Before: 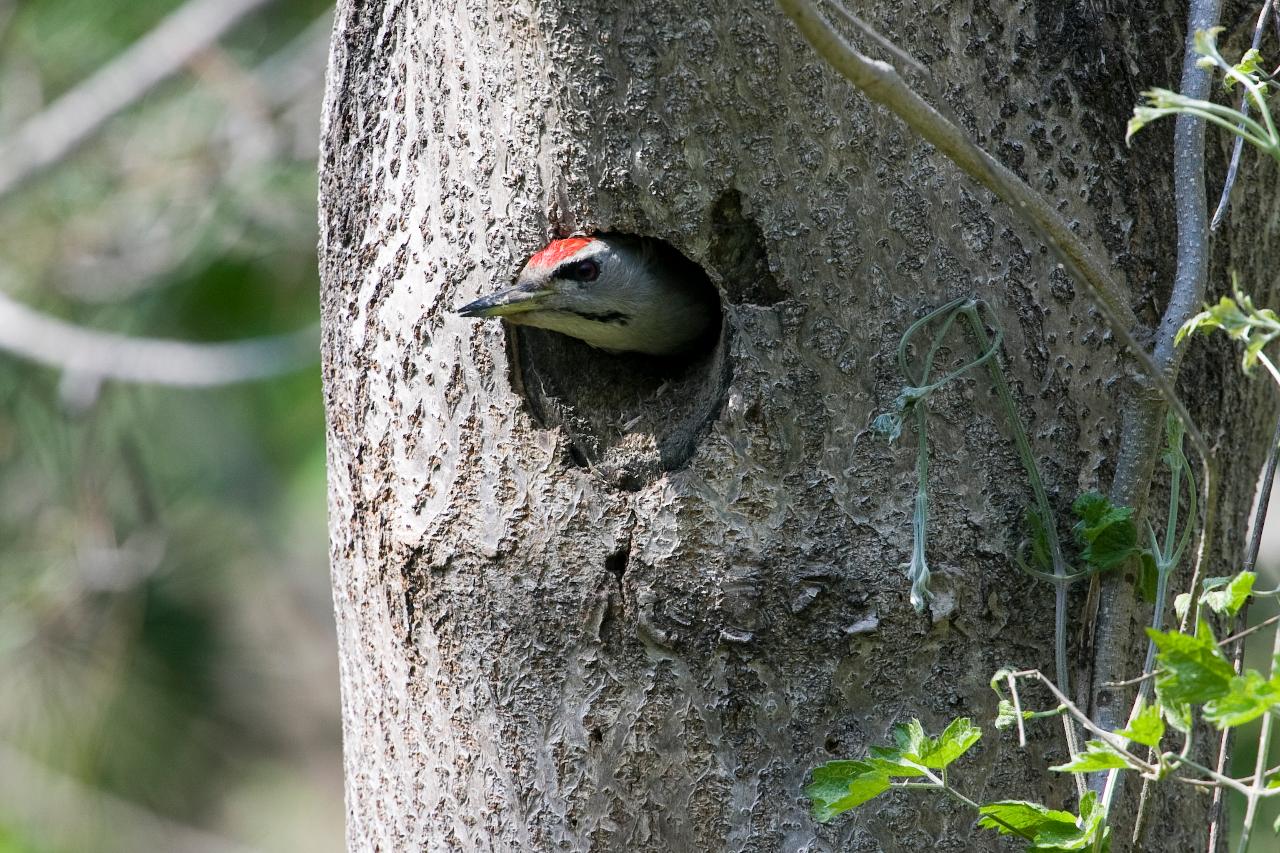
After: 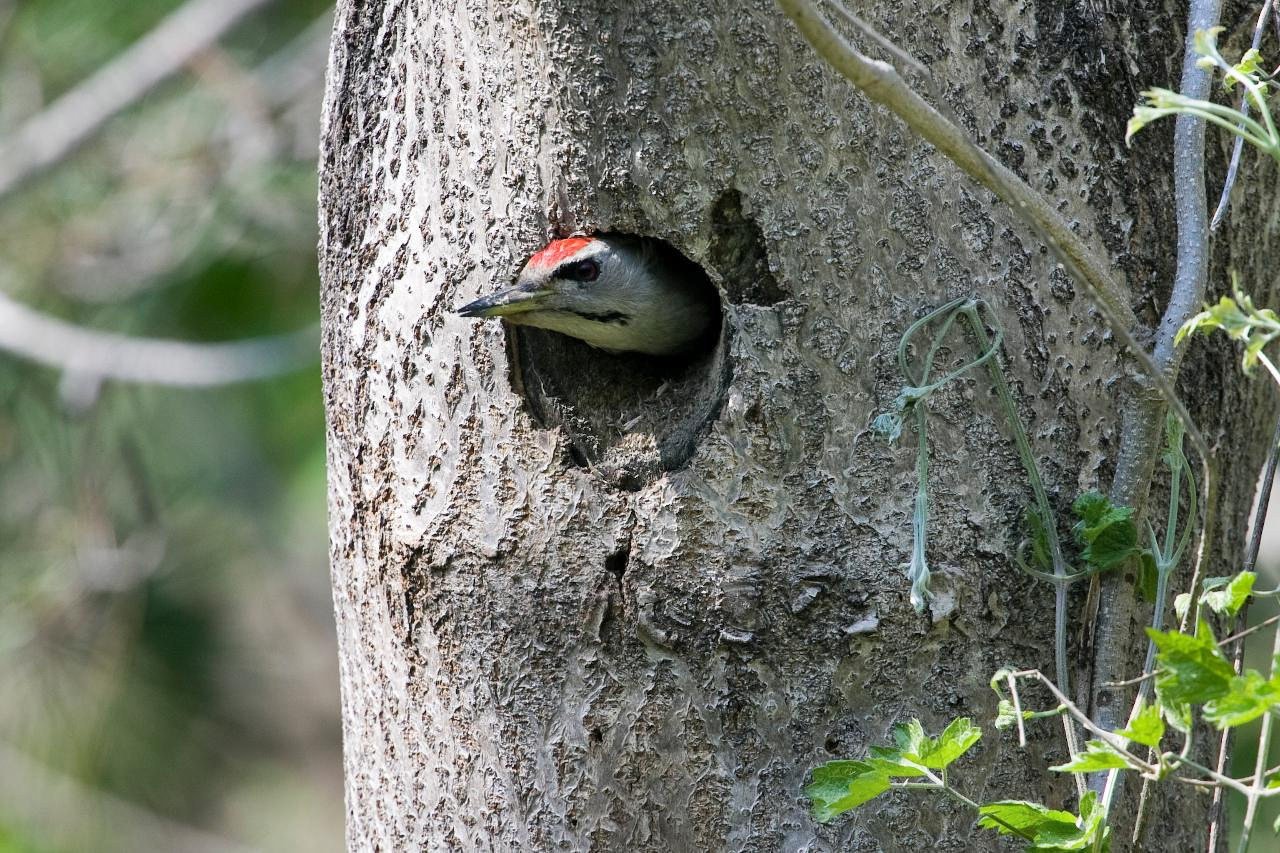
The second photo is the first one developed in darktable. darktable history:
shadows and highlights: shadows 76.83, highlights -61.13, soften with gaussian
